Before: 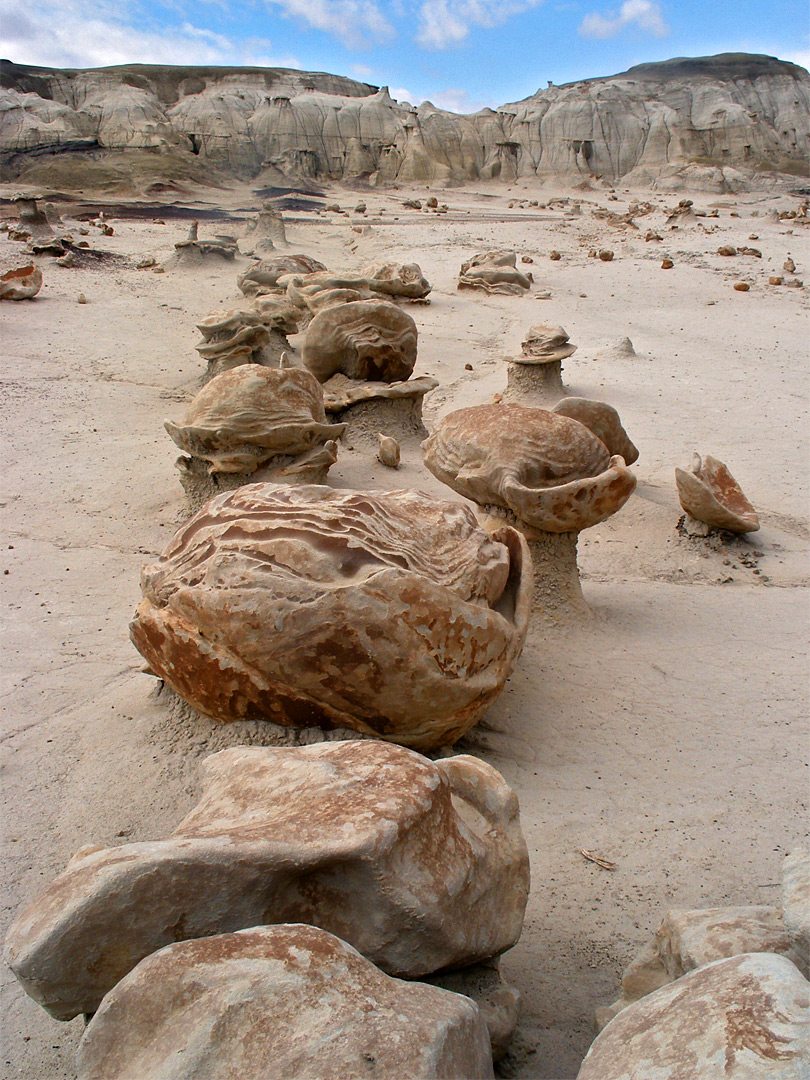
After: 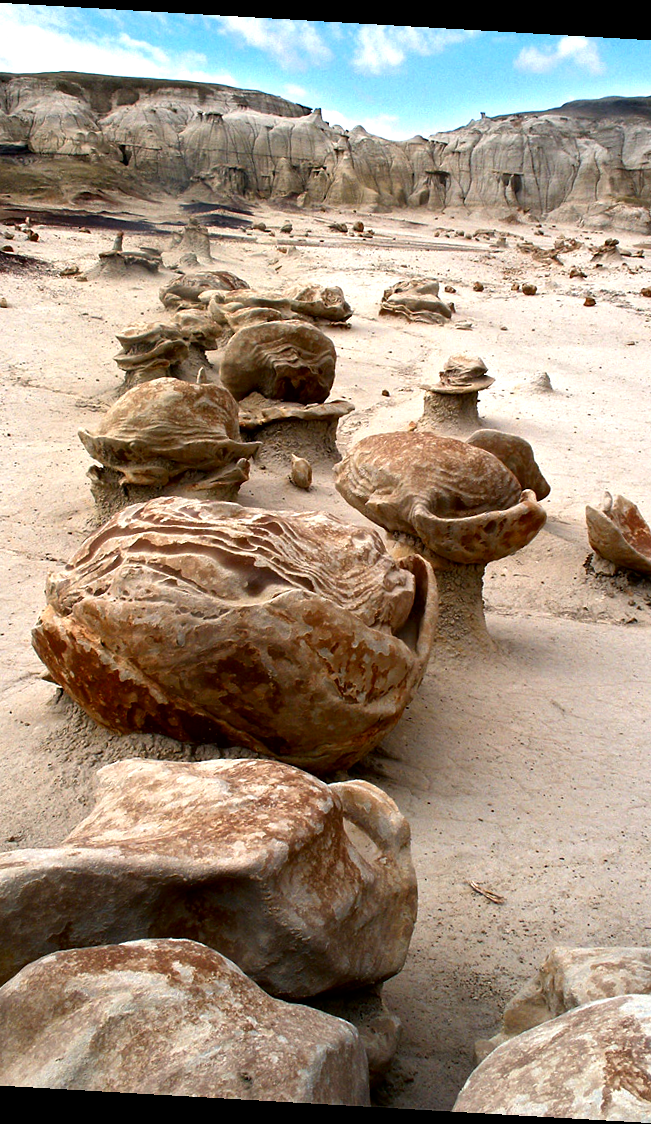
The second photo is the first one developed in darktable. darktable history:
contrast brightness saturation: brightness -0.219, saturation 0.076
crop and rotate: angle -3.29°, left 14.262%, top 0.018%, right 10.956%, bottom 0.04%
tone equalizer: -8 EV -0.755 EV, -7 EV -0.674 EV, -6 EV -0.617 EV, -5 EV -0.392 EV, -3 EV 0.384 EV, -2 EV 0.6 EV, -1 EV 0.676 EV, +0 EV 0.728 EV
